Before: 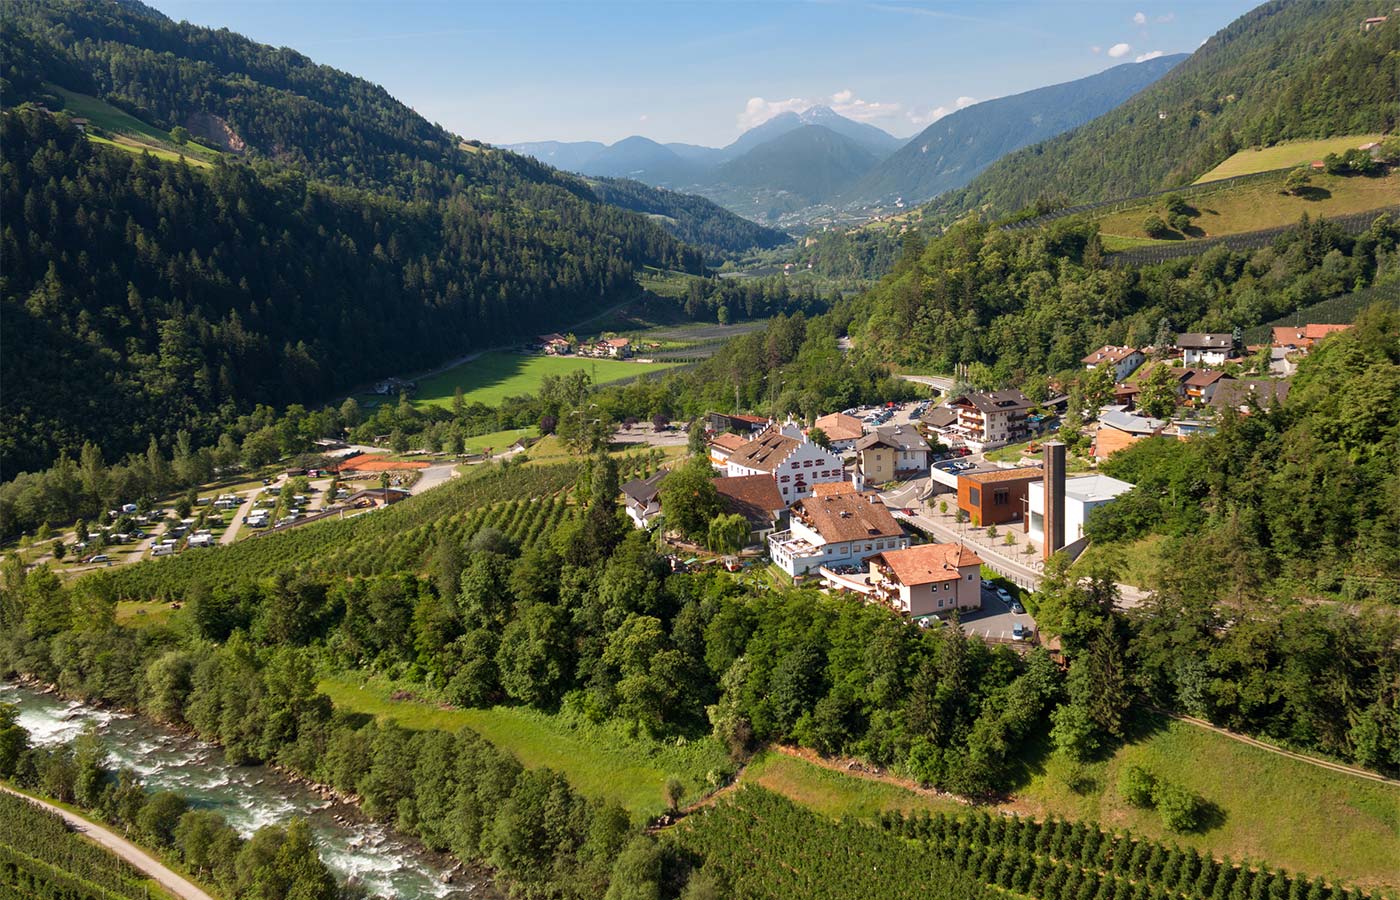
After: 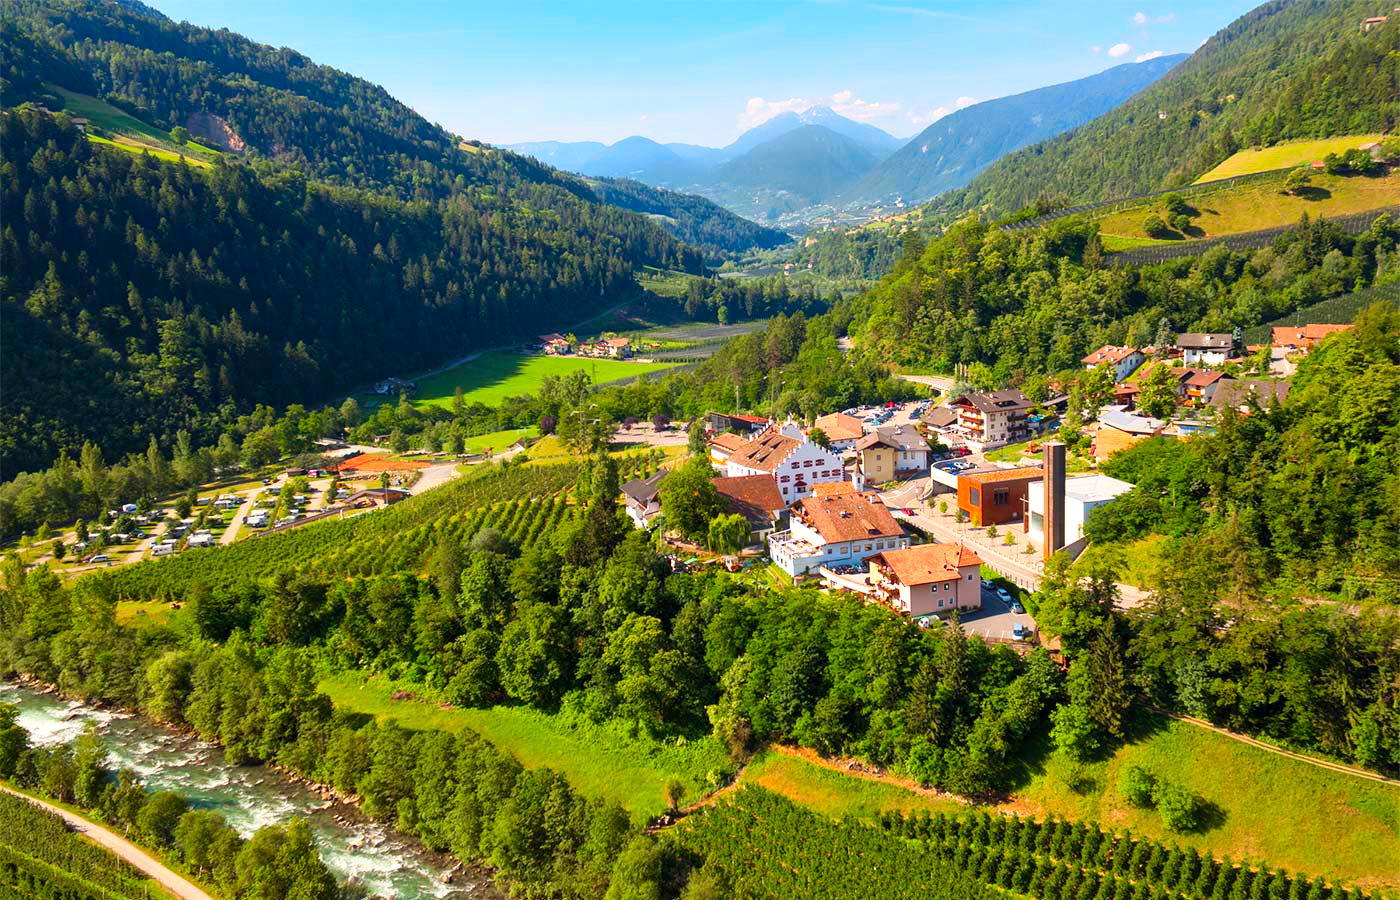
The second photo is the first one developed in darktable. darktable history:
contrast brightness saturation: contrast 0.2, brightness 0.2, saturation 0.8
local contrast: mode bilateral grid, contrast 20, coarseness 50, detail 120%, midtone range 0.2
